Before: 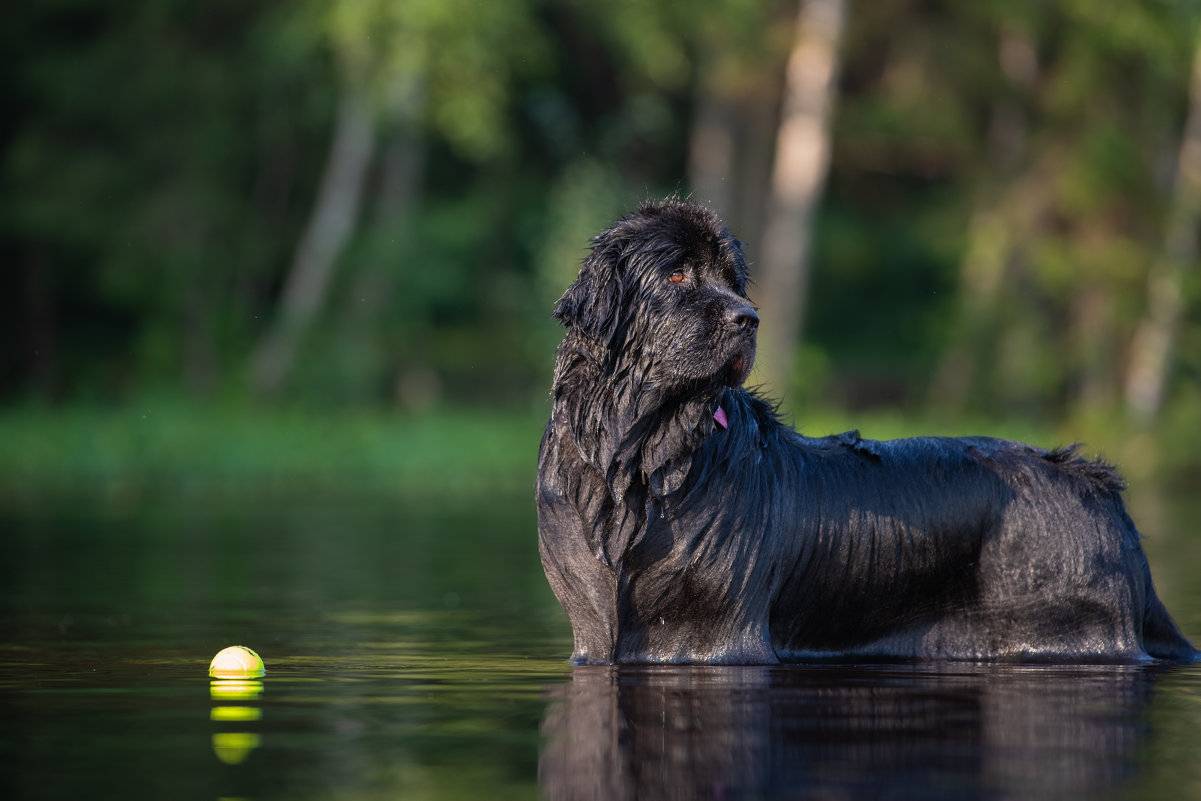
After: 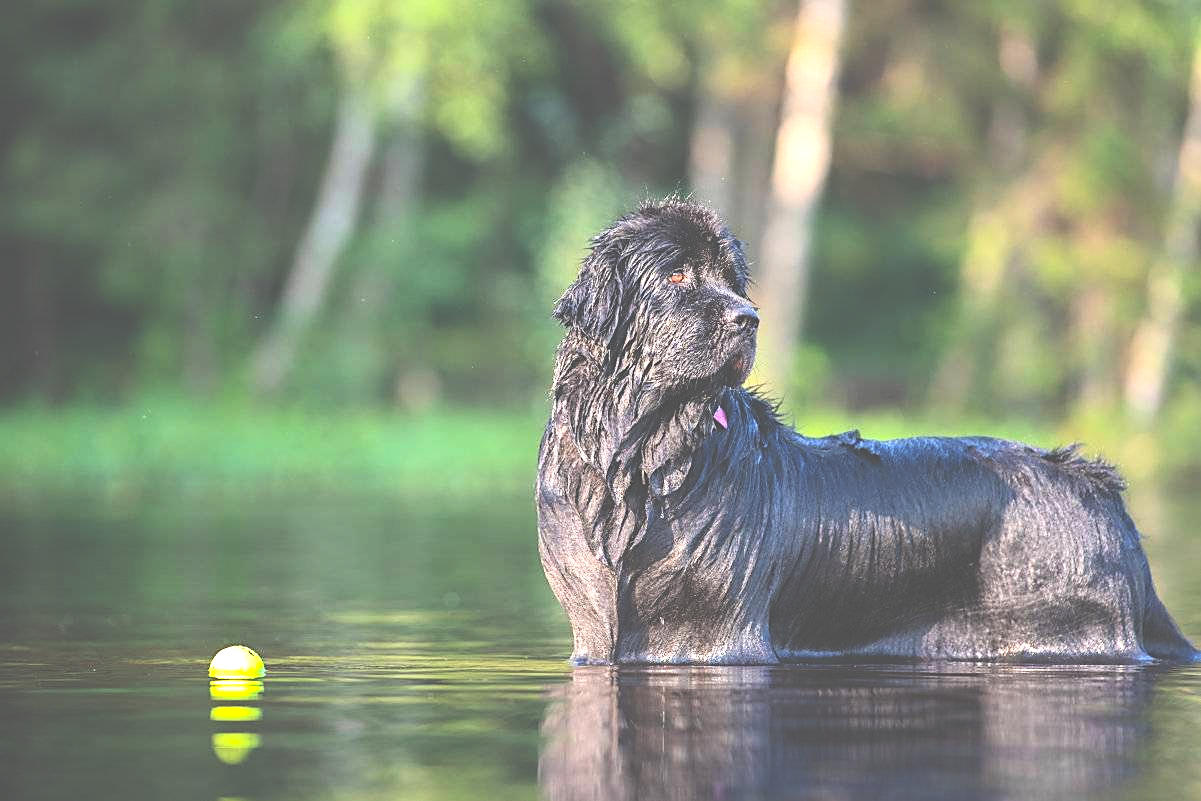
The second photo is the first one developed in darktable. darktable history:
exposure: black level correction -0.024, exposure 1.397 EV, compensate highlight preservation false
sharpen: on, module defaults
contrast brightness saturation: contrast 0.198, brightness 0.148, saturation 0.136
shadows and highlights: shadows 30.85, highlights 0.599, soften with gaussian
tone equalizer: on, module defaults
